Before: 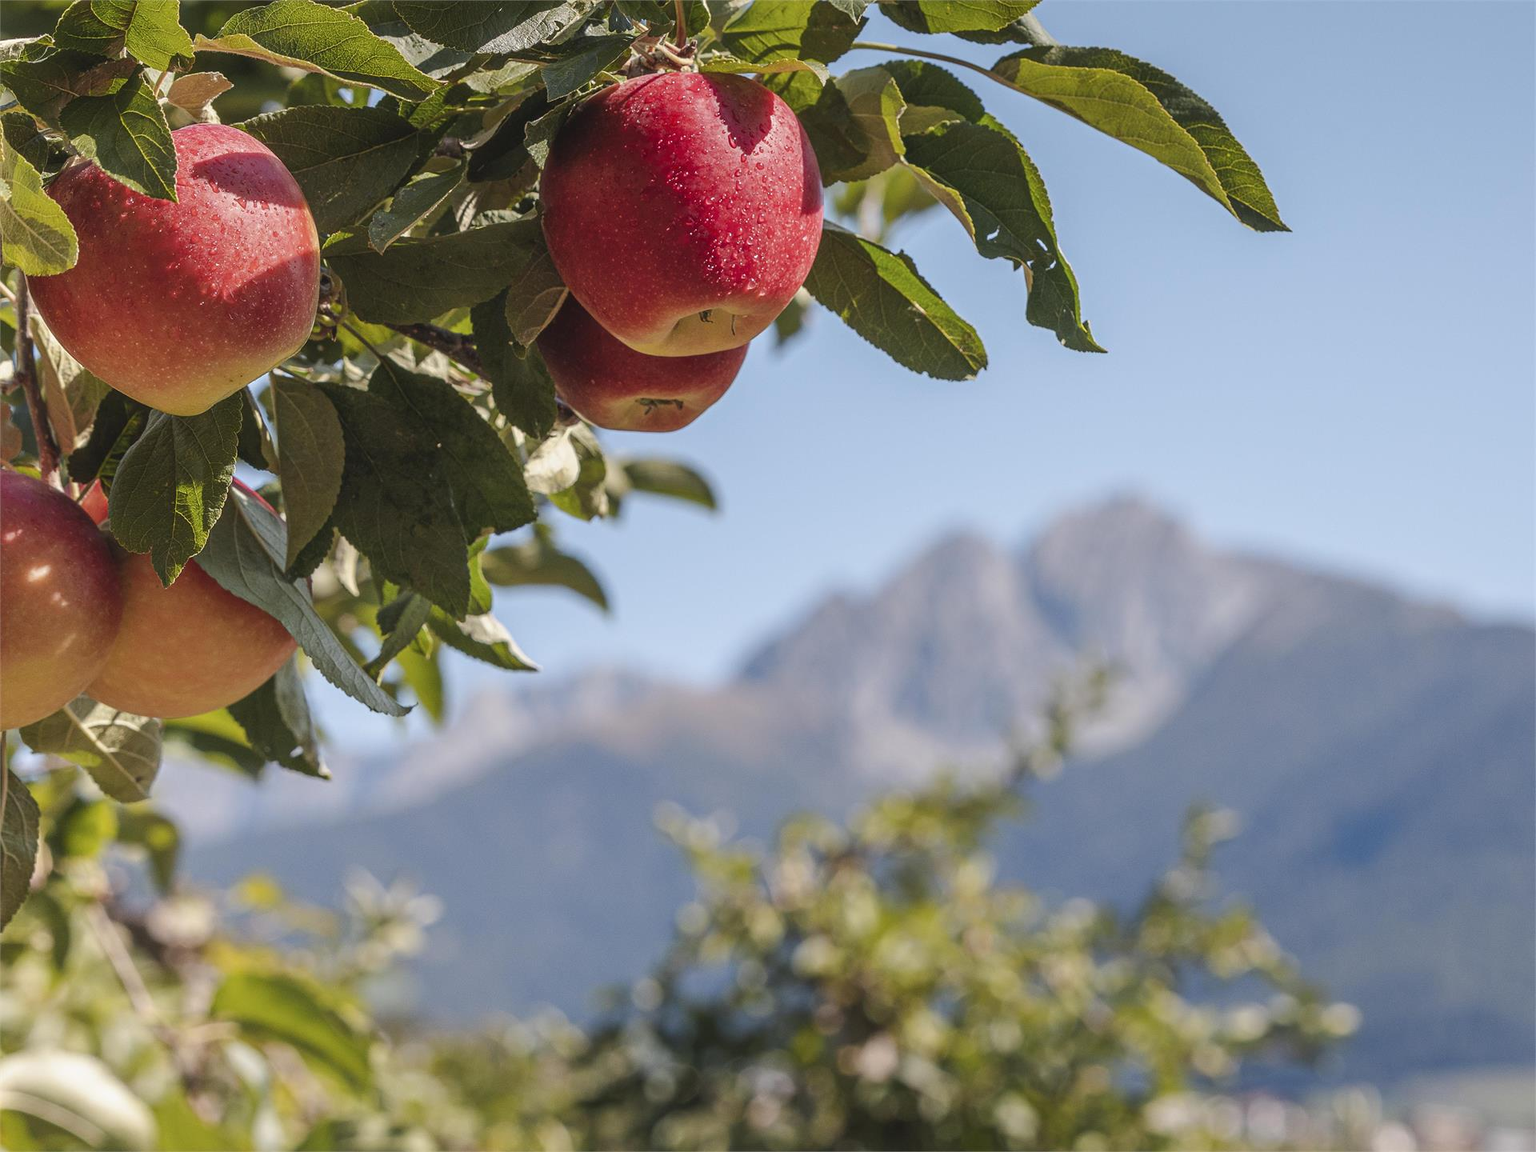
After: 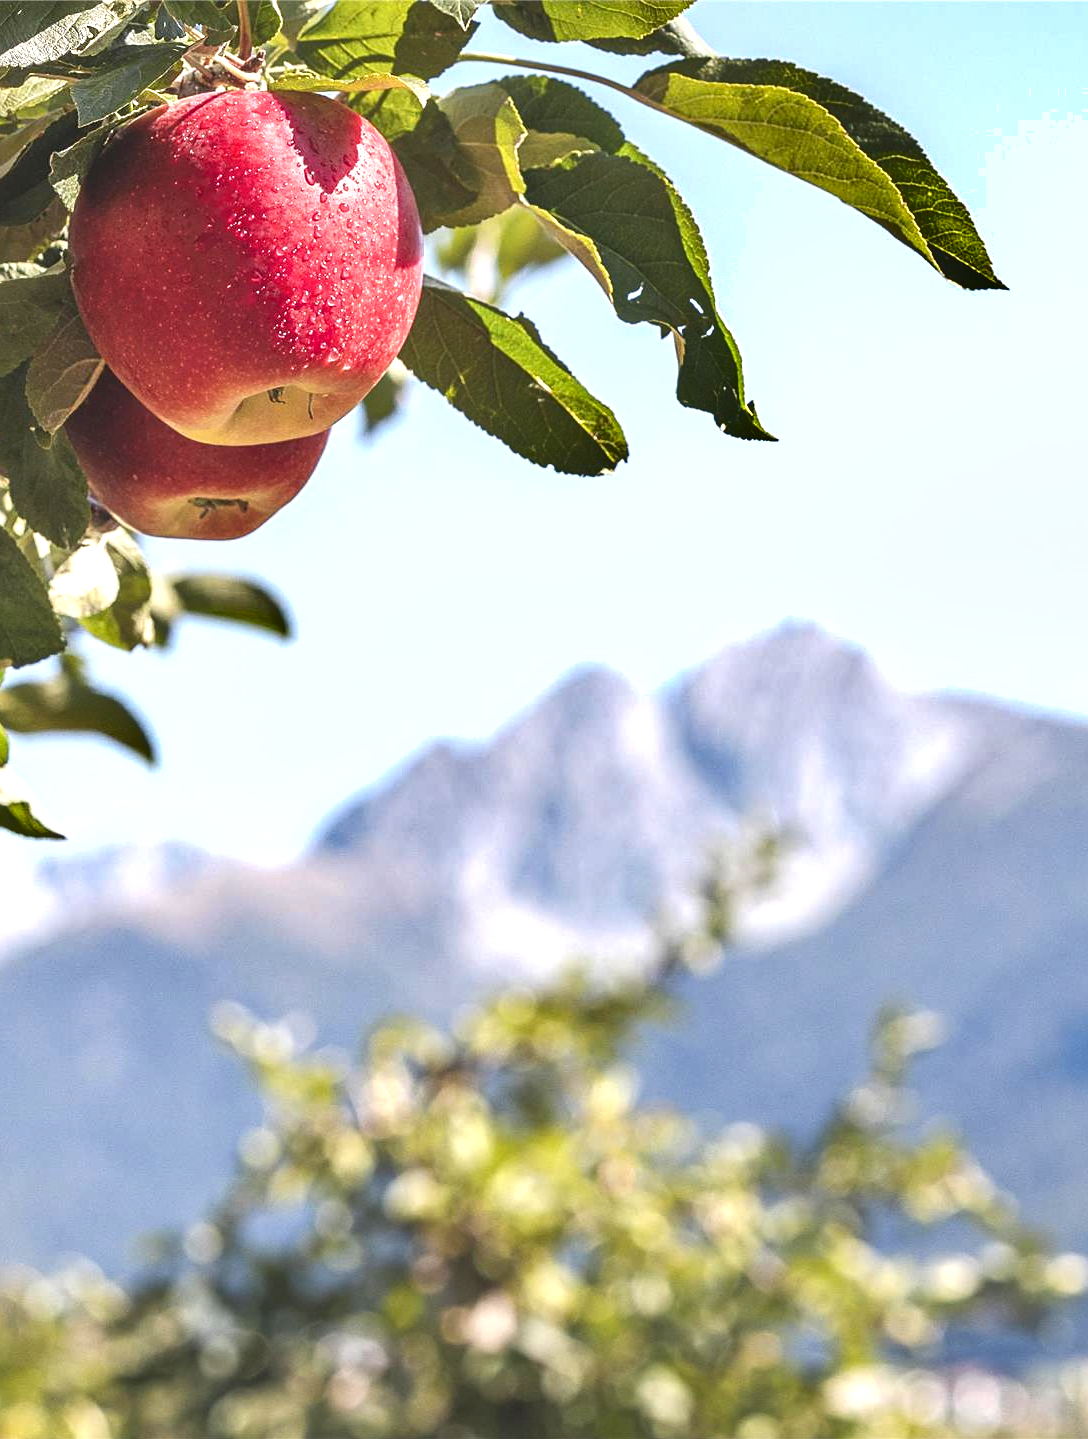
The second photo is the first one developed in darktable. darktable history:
crop: left 31.602%, top 0.018%, right 11.702%
shadows and highlights: shadows 12.45, white point adjustment 1.29, soften with gaussian
sharpen: amount 0.216
exposure: black level correction 0, exposure 1.122 EV, compensate highlight preservation false
